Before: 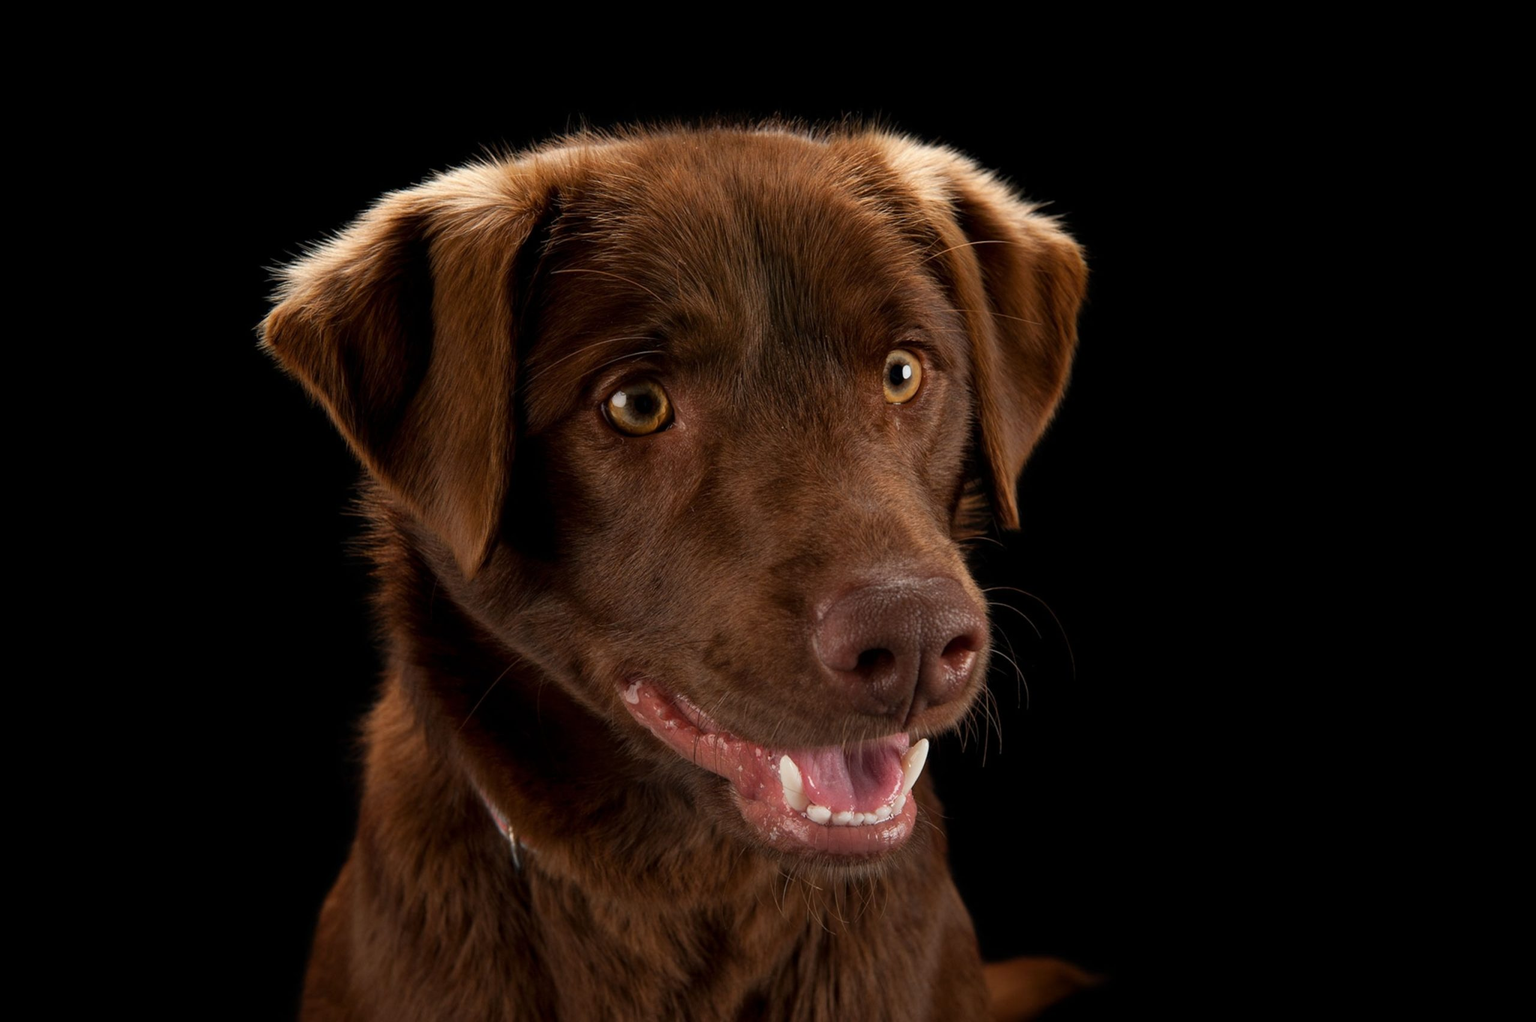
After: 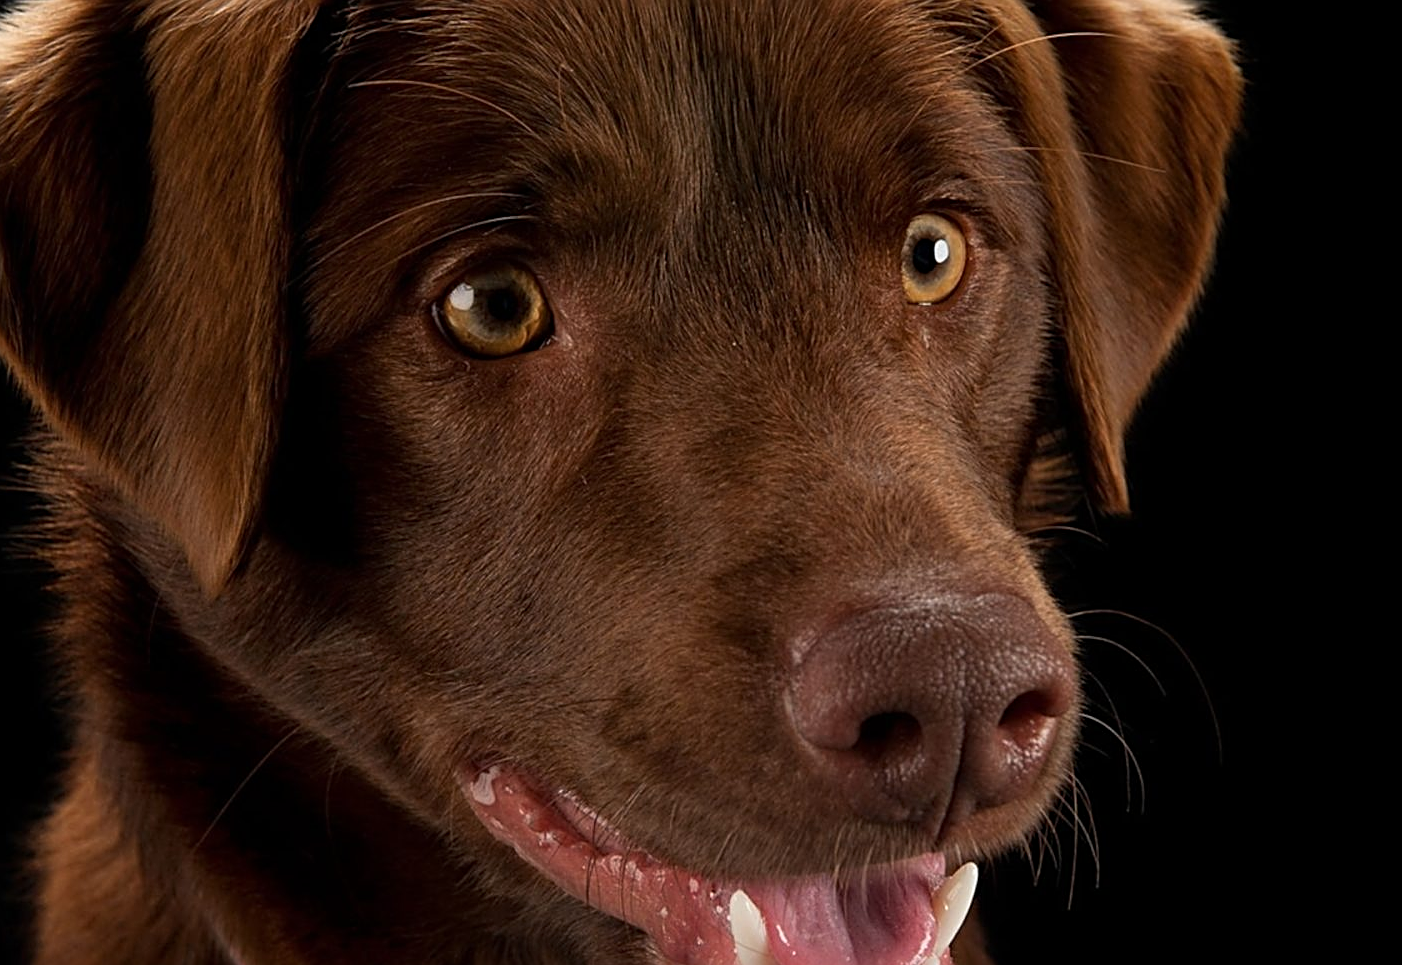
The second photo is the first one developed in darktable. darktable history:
sharpen: radius 2.697, amount 0.665
crop and rotate: left 22.297%, top 21.664%, right 22.903%, bottom 21.687%
